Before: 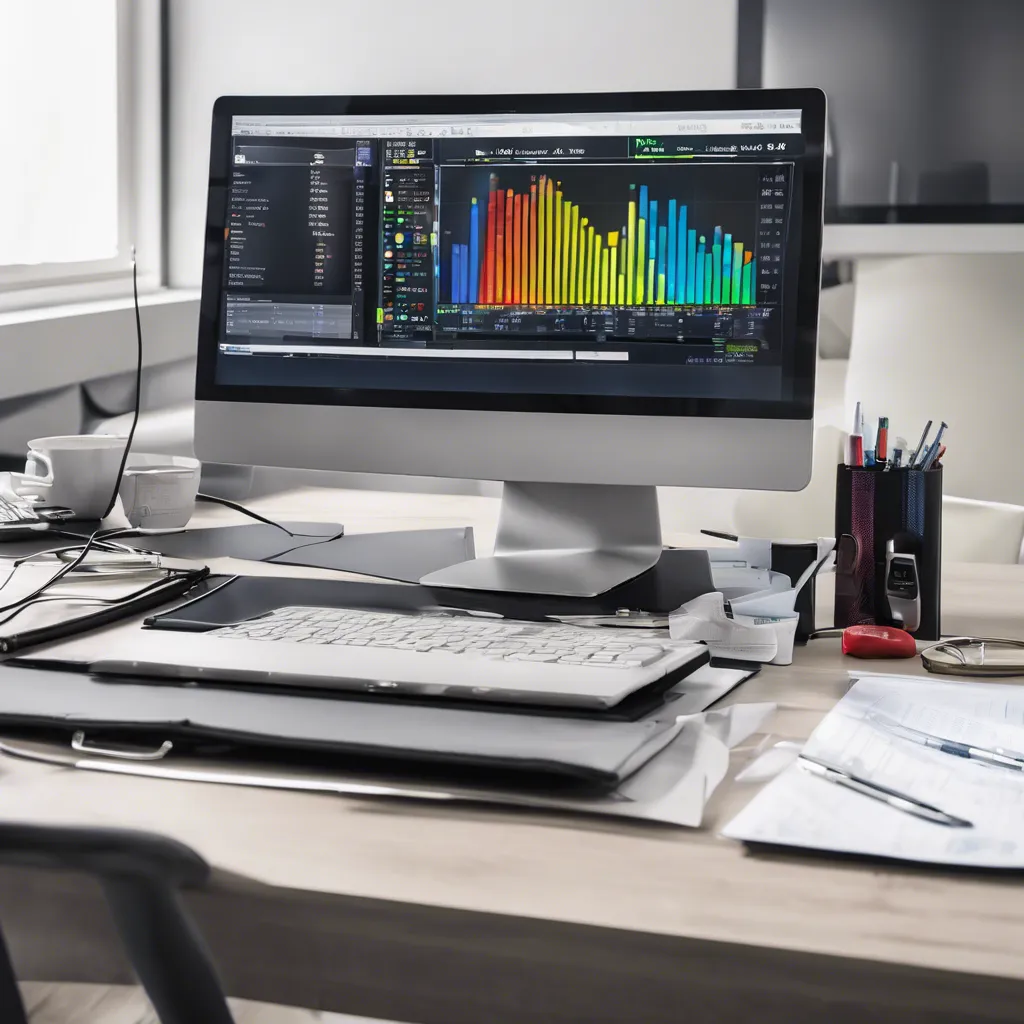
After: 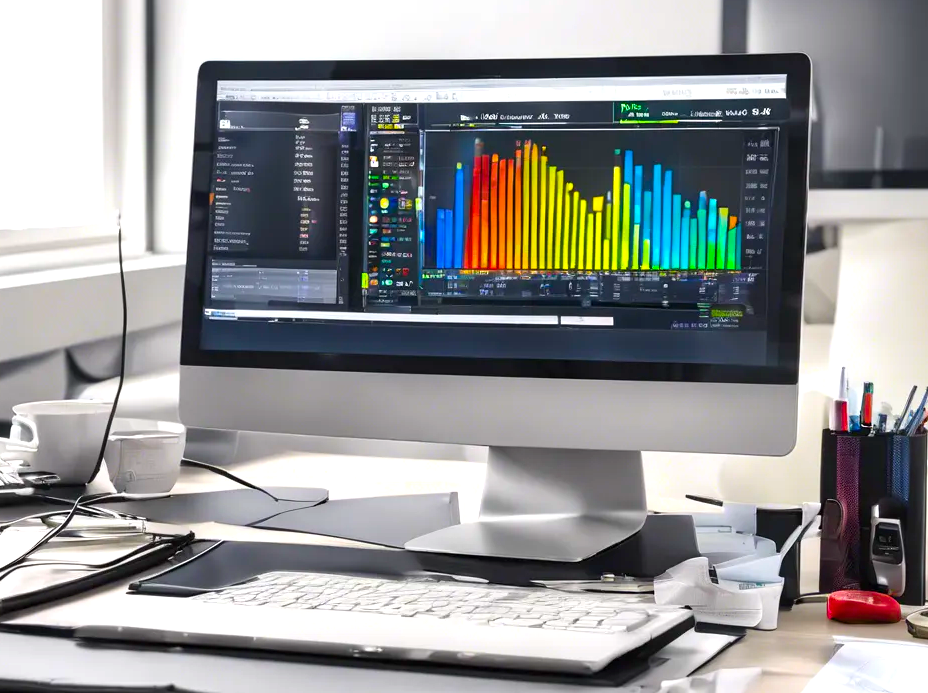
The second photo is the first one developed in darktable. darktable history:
crop: left 1.509%, top 3.452%, right 7.696%, bottom 28.452%
exposure: black level correction 0.001, exposure 0.5 EV, compensate exposure bias true, compensate highlight preservation false
color balance rgb: linear chroma grading › global chroma 15%, perceptual saturation grading › global saturation 30%
